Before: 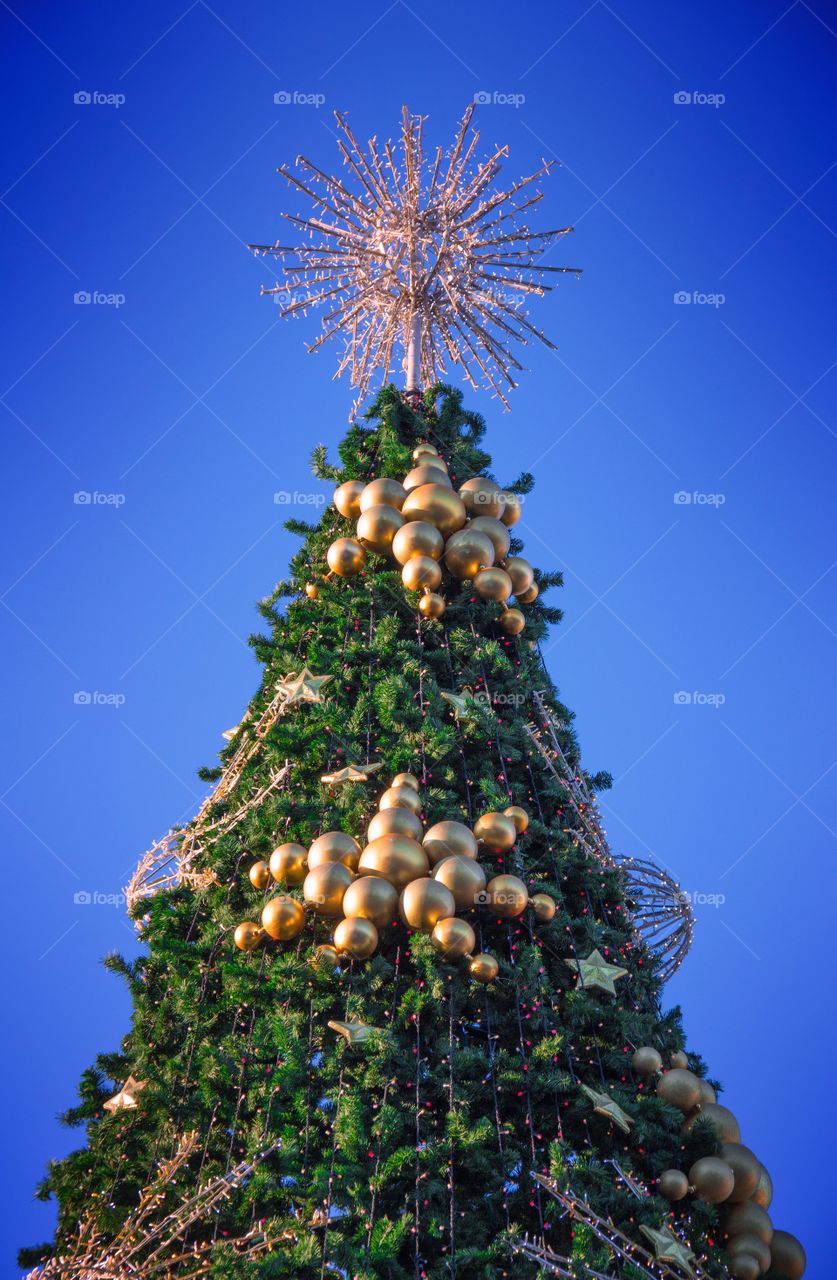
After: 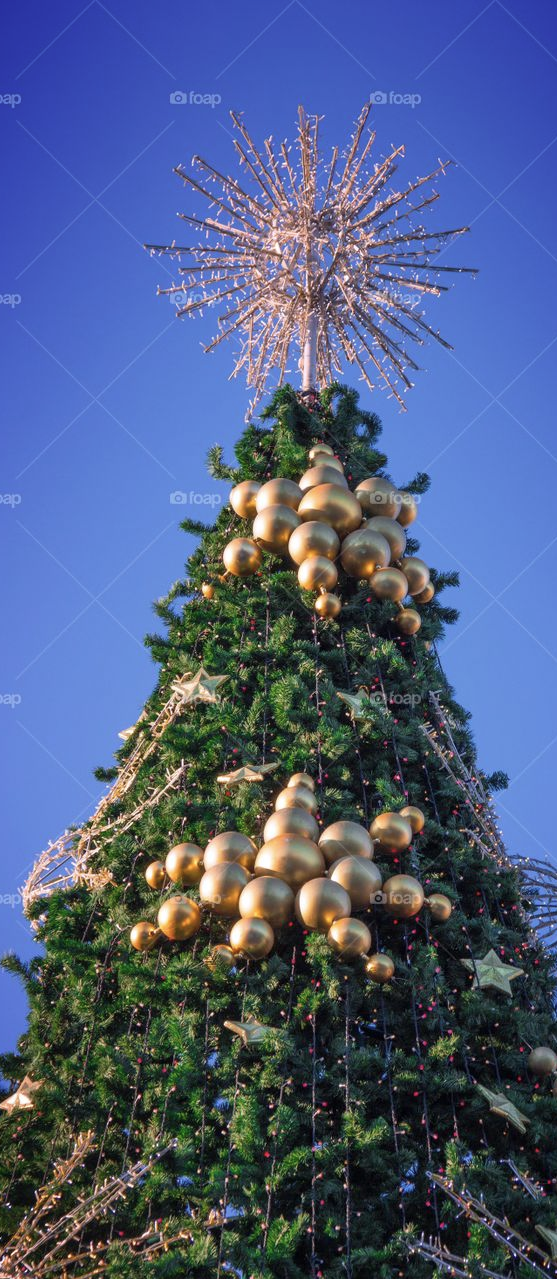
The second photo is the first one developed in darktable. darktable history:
contrast brightness saturation: saturation -0.165
crop and rotate: left 12.624%, right 20.756%
